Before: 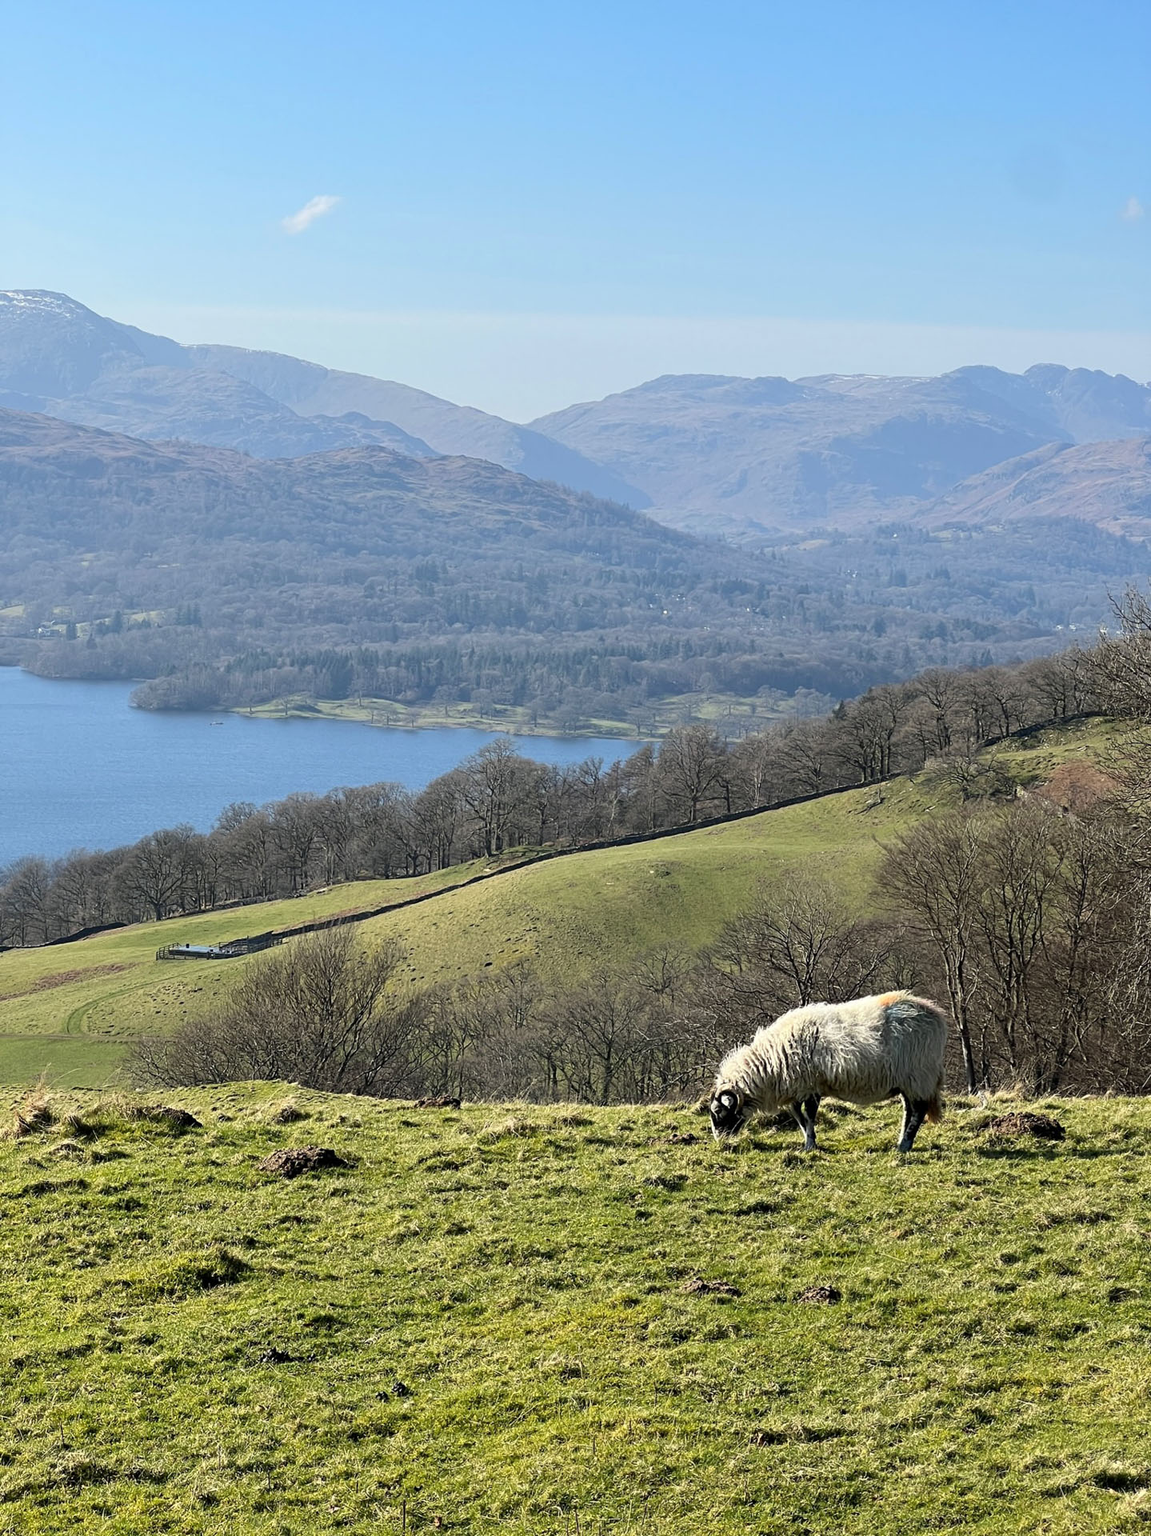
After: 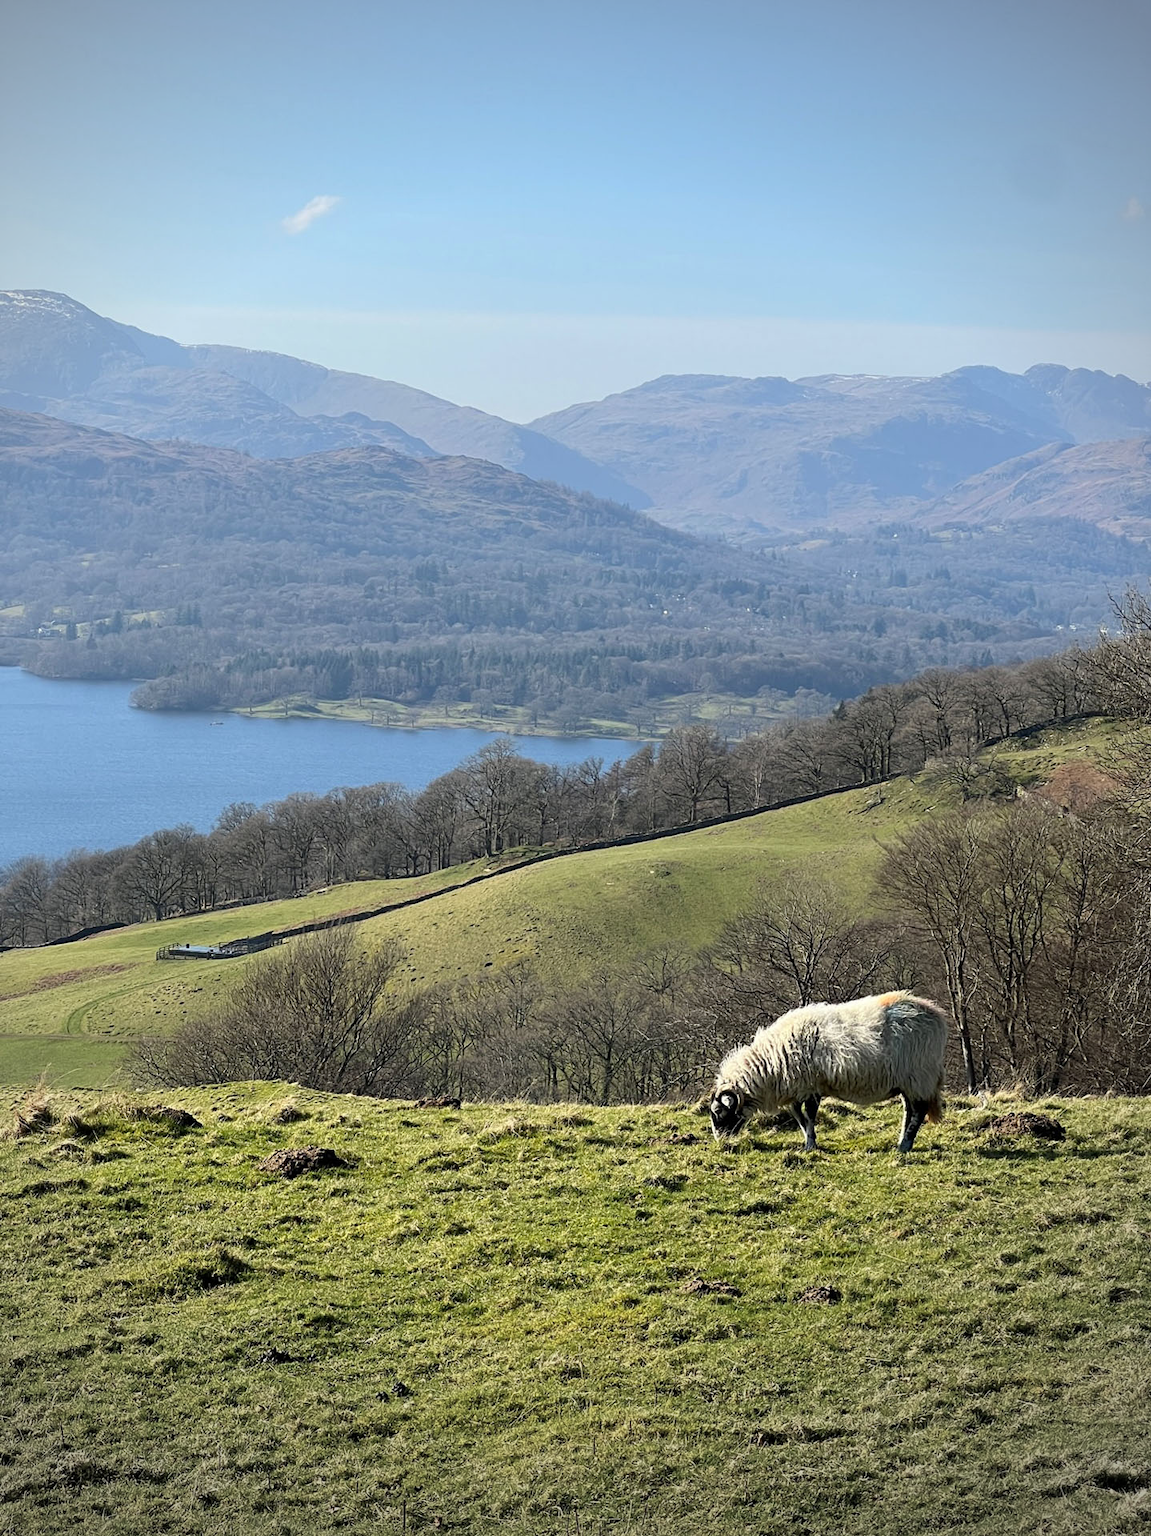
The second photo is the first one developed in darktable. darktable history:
vignetting: fall-off start 75.62%, center (-0.031, -0.048), width/height ratio 1.076, unbound false
